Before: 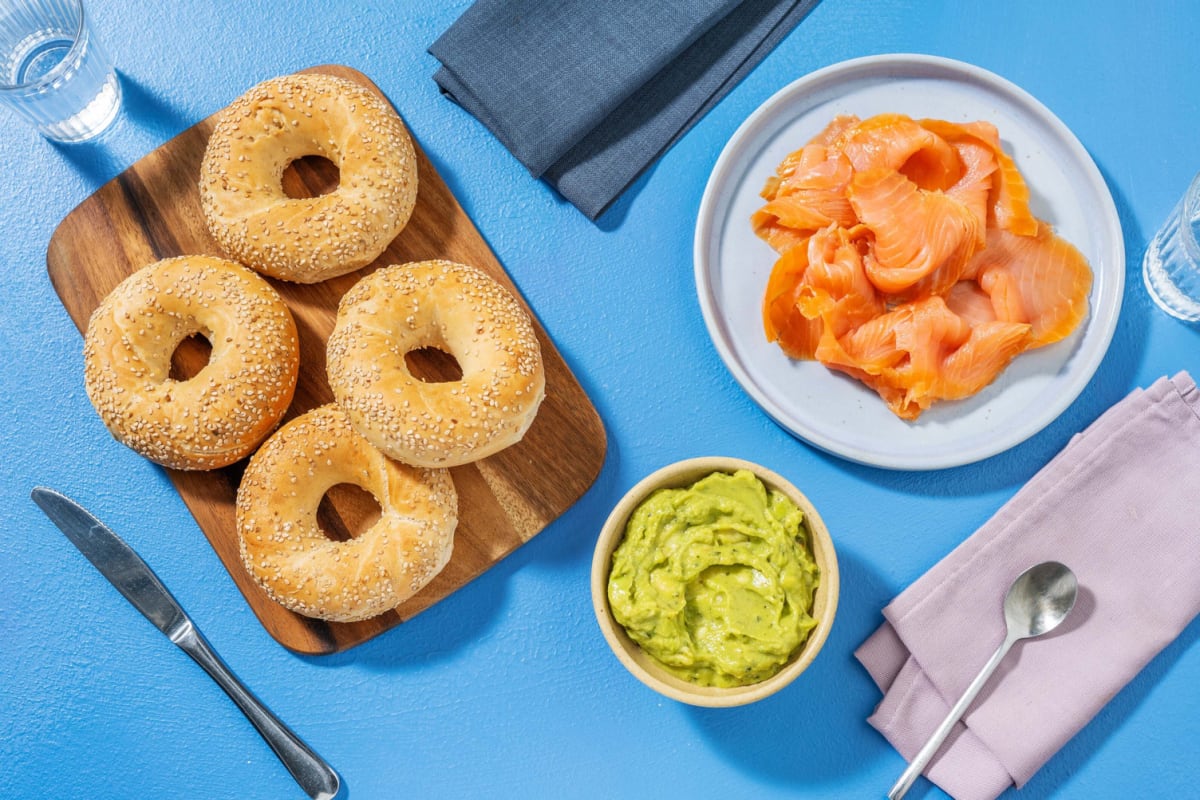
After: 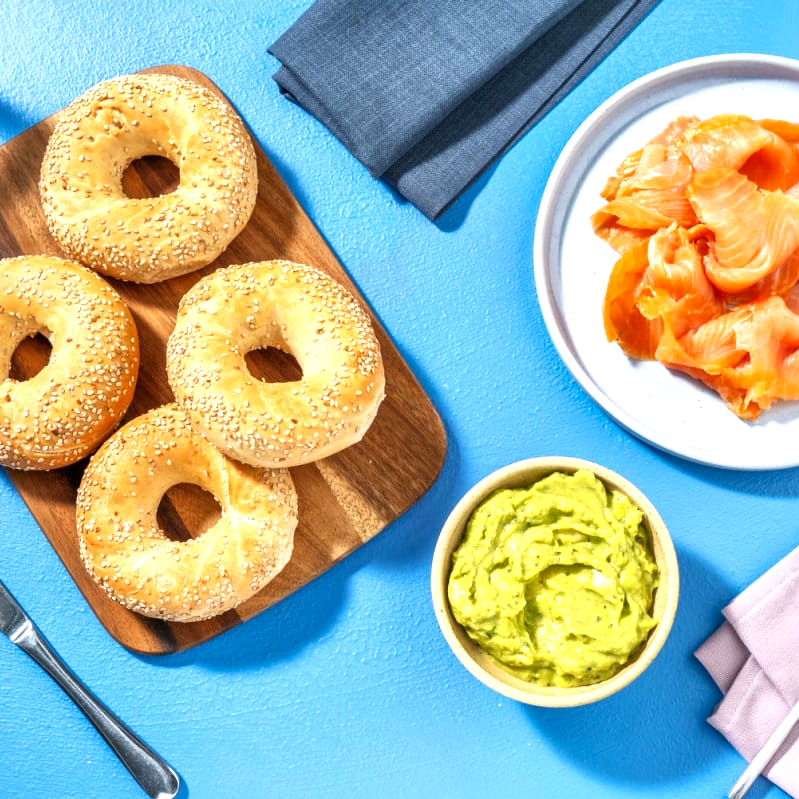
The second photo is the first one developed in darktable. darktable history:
exposure: exposure 0.6 EV, compensate highlight preservation false
local contrast: mode bilateral grid, contrast 20, coarseness 49, detail 162%, midtone range 0.2
crop and rotate: left 13.407%, right 19.939%
